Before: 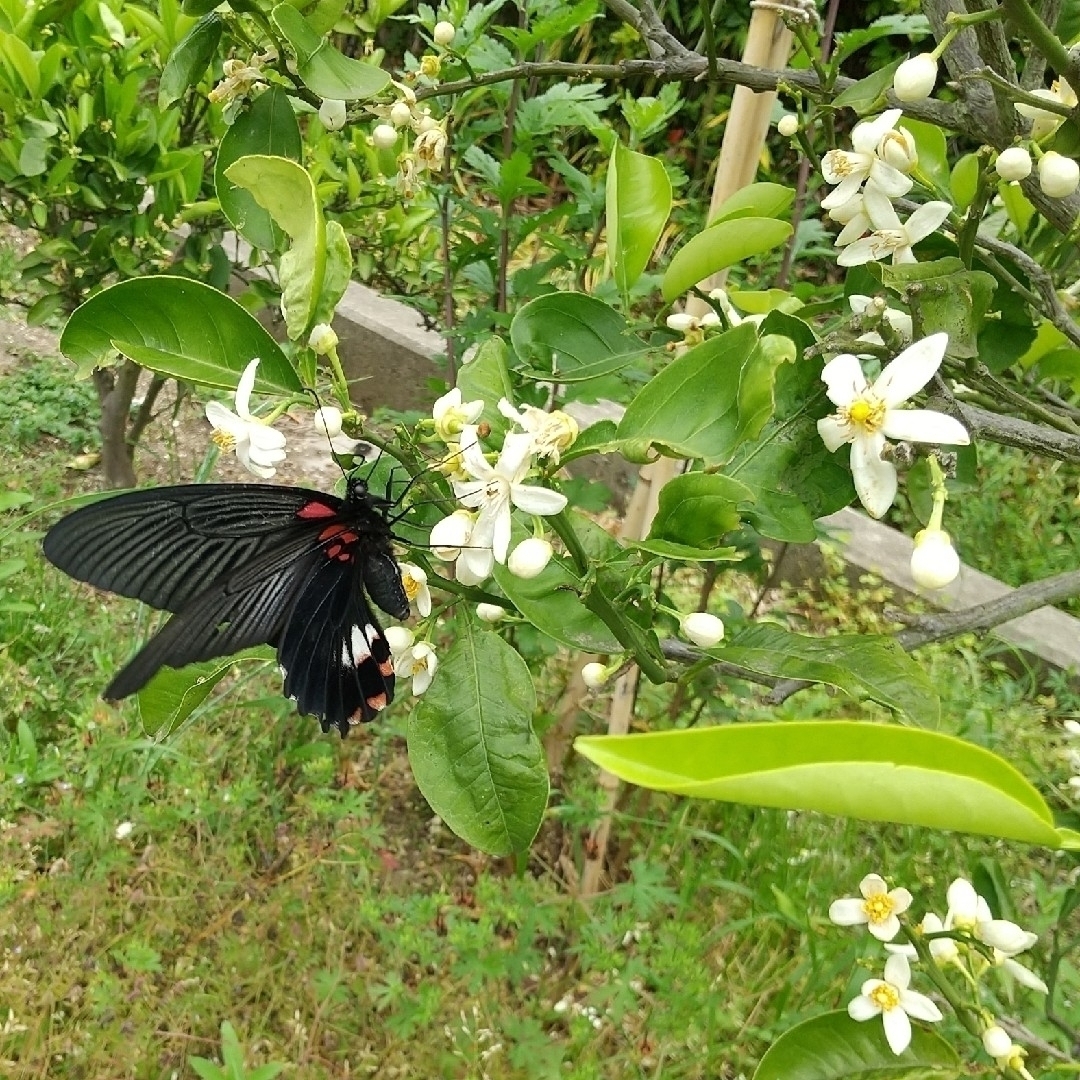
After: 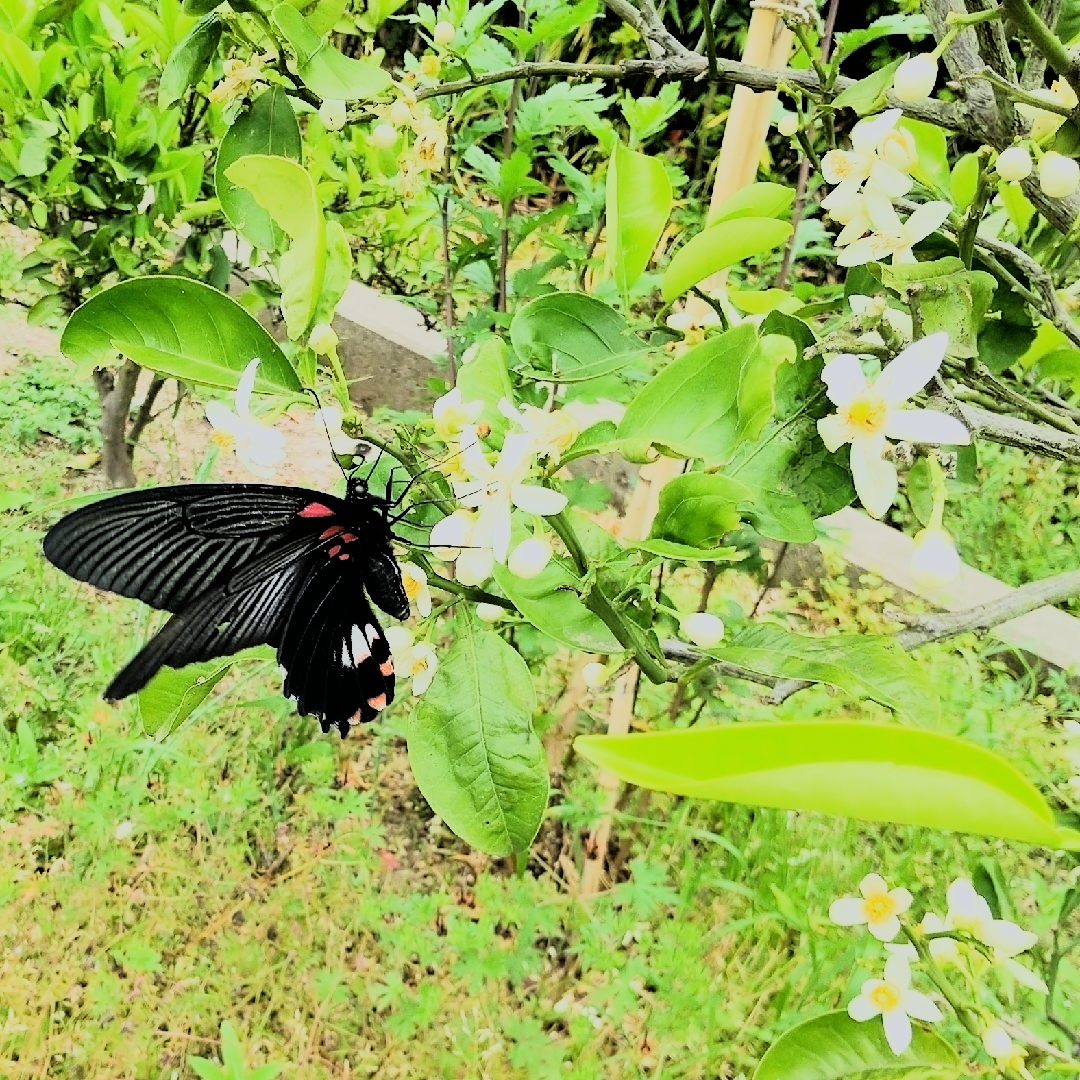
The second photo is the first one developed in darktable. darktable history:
white balance: red 0.983, blue 1.036
filmic rgb: black relative exposure -7.82 EV, white relative exposure 4.29 EV, hardness 3.86, color science v6 (2022)
tone equalizer: on, module defaults
rgb curve: curves: ch0 [(0, 0) (0.21, 0.15) (0.24, 0.21) (0.5, 0.75) (0.75, 0.96) (0.89, 0.99) (1, 1)]; ch1 [(0, 0.02) (0.21, 0.13) (0.25, 0.2) (0.5, 0.67) (0.75, 0.9) (0.89, 0.97) (1, 1)]; ch2 [(0, 0.02) (0.21, 0.13) (0.25, 0.2) (0.5, 0.67) (0.75, 0.9) (0.89, 0.97) (1, 1)], compensate middle gray true
